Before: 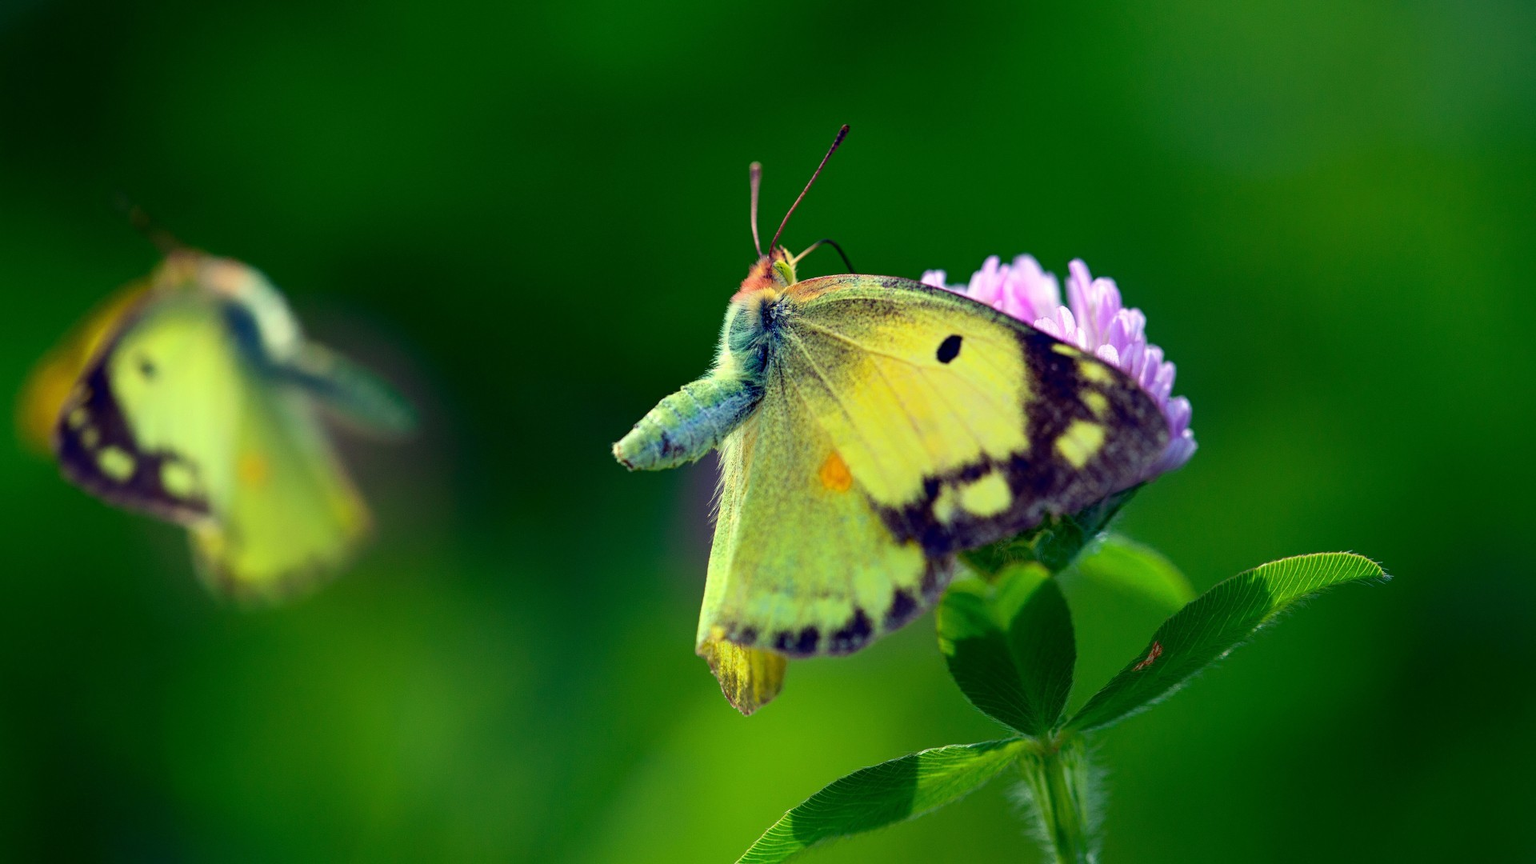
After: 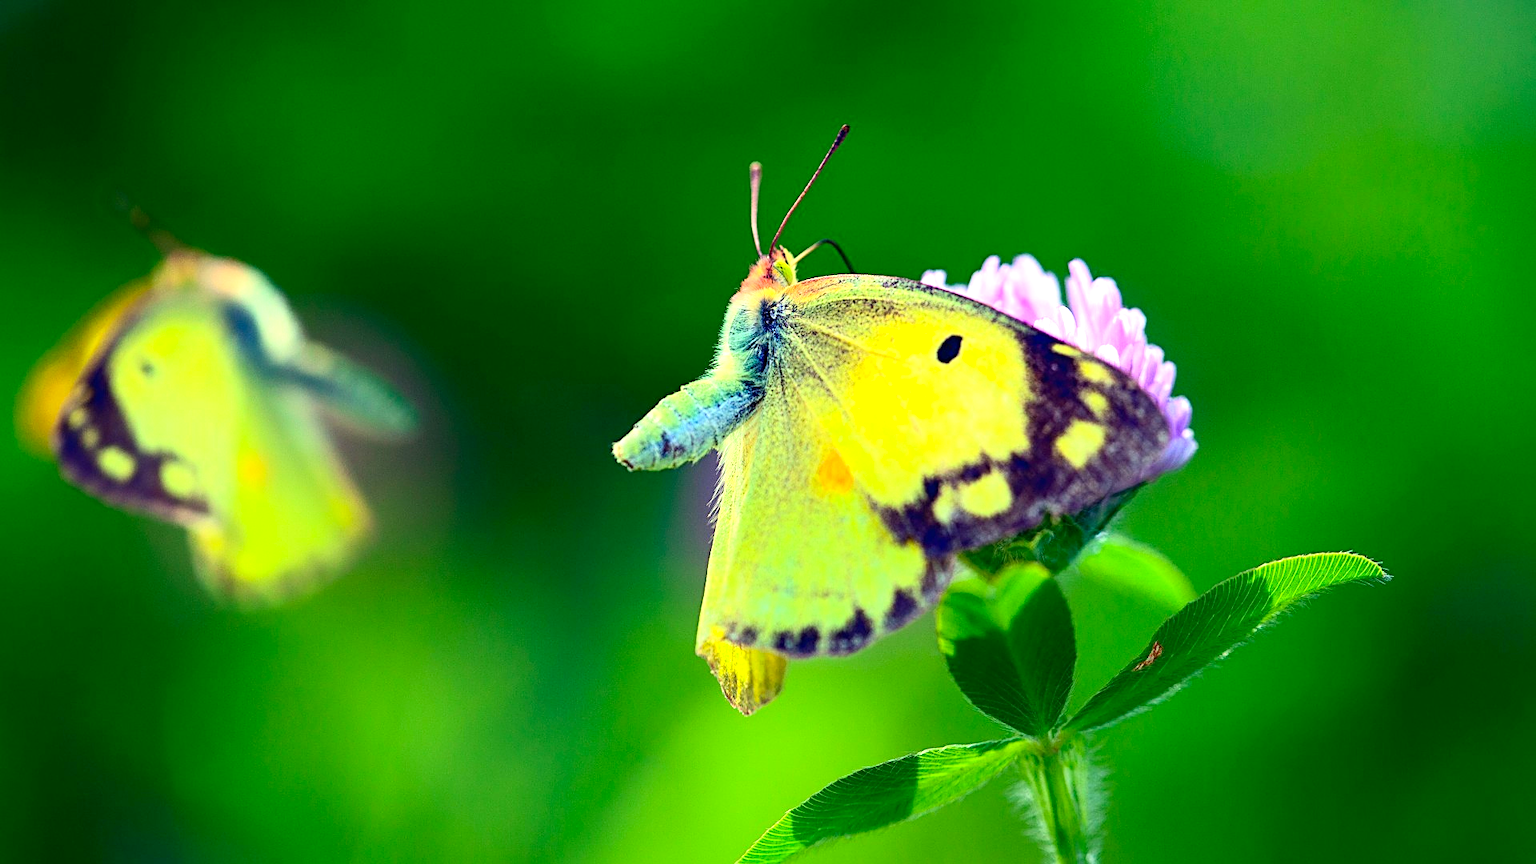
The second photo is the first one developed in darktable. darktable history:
sharpen: on, module defaults
contrast brightness saturation: contrast 0.202, brightness 0.158, saturation 0.218
exposure: exposure 0.73 EV, compensate highlight preservation false
